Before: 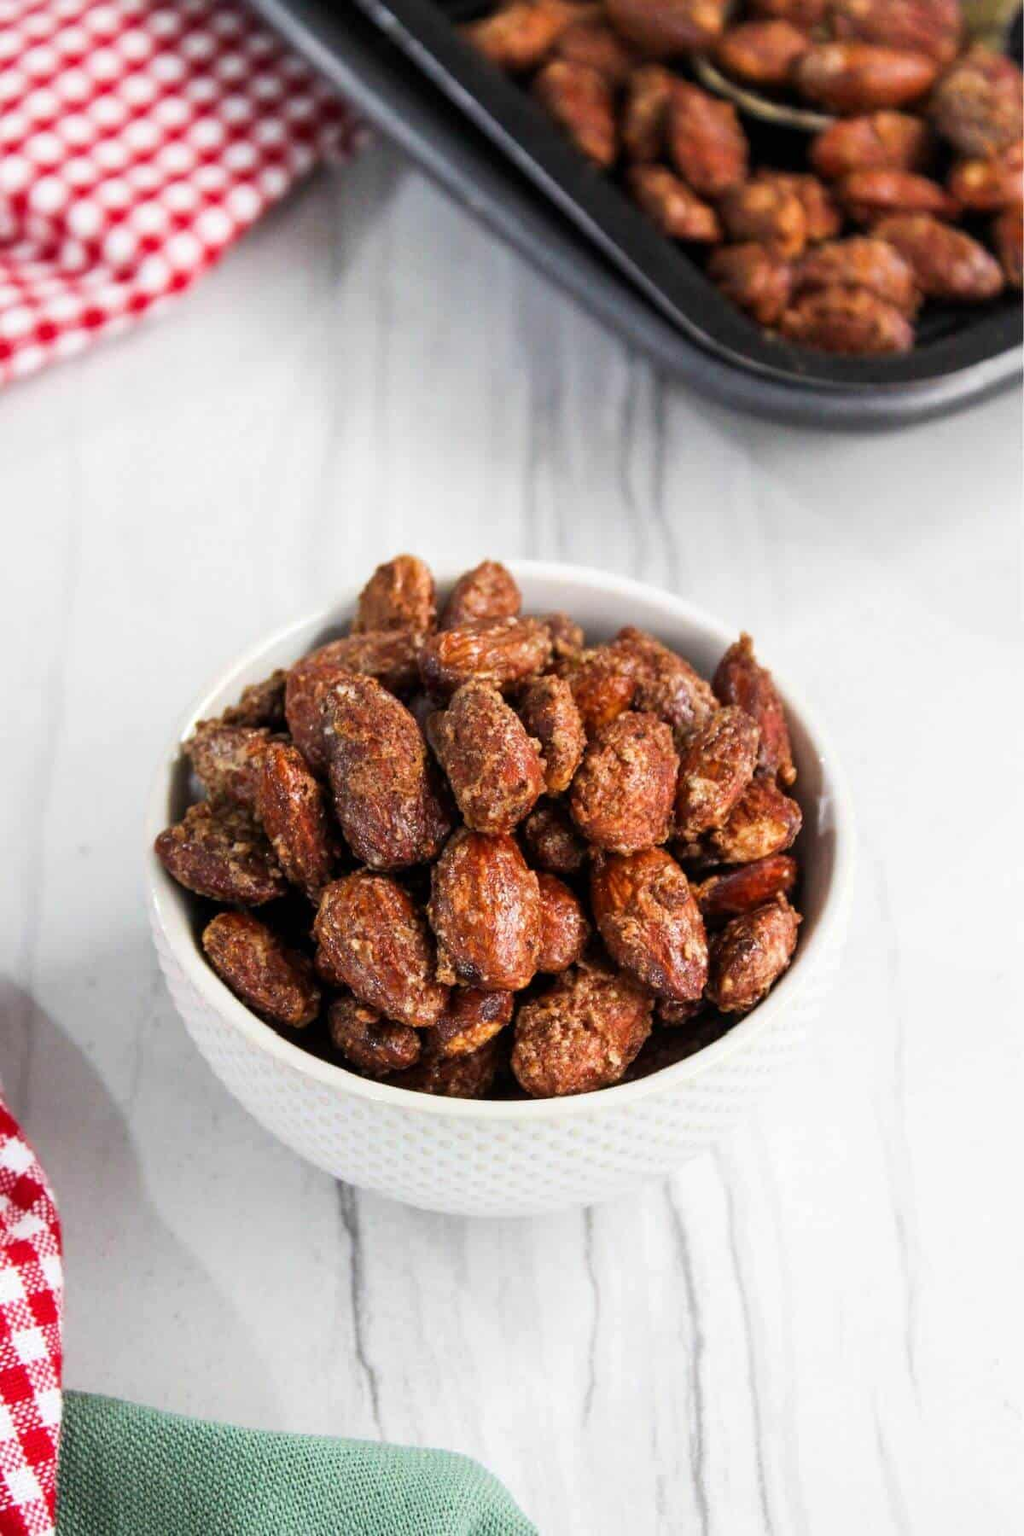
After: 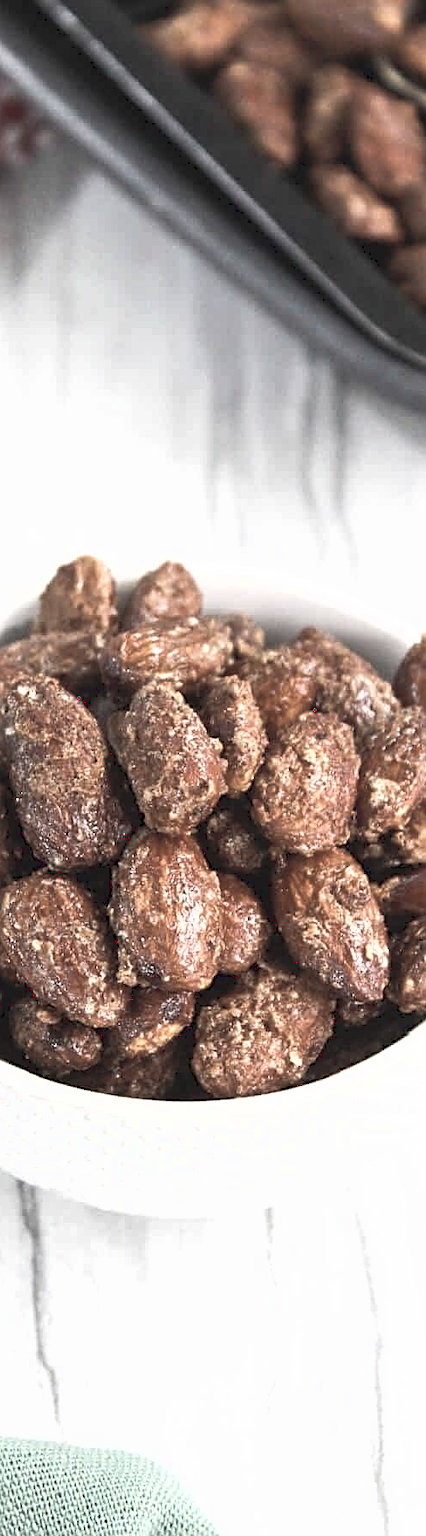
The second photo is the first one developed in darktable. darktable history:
contrast brightness saturation: brightness 0.18, saturation -0.5
sharpen: amount 0.6
crop: left 31.229%, right 27.105%
tone curve: curves: ch0 [(0, 0.081) (0.483, 0.453) (0.881, 0.992)]
